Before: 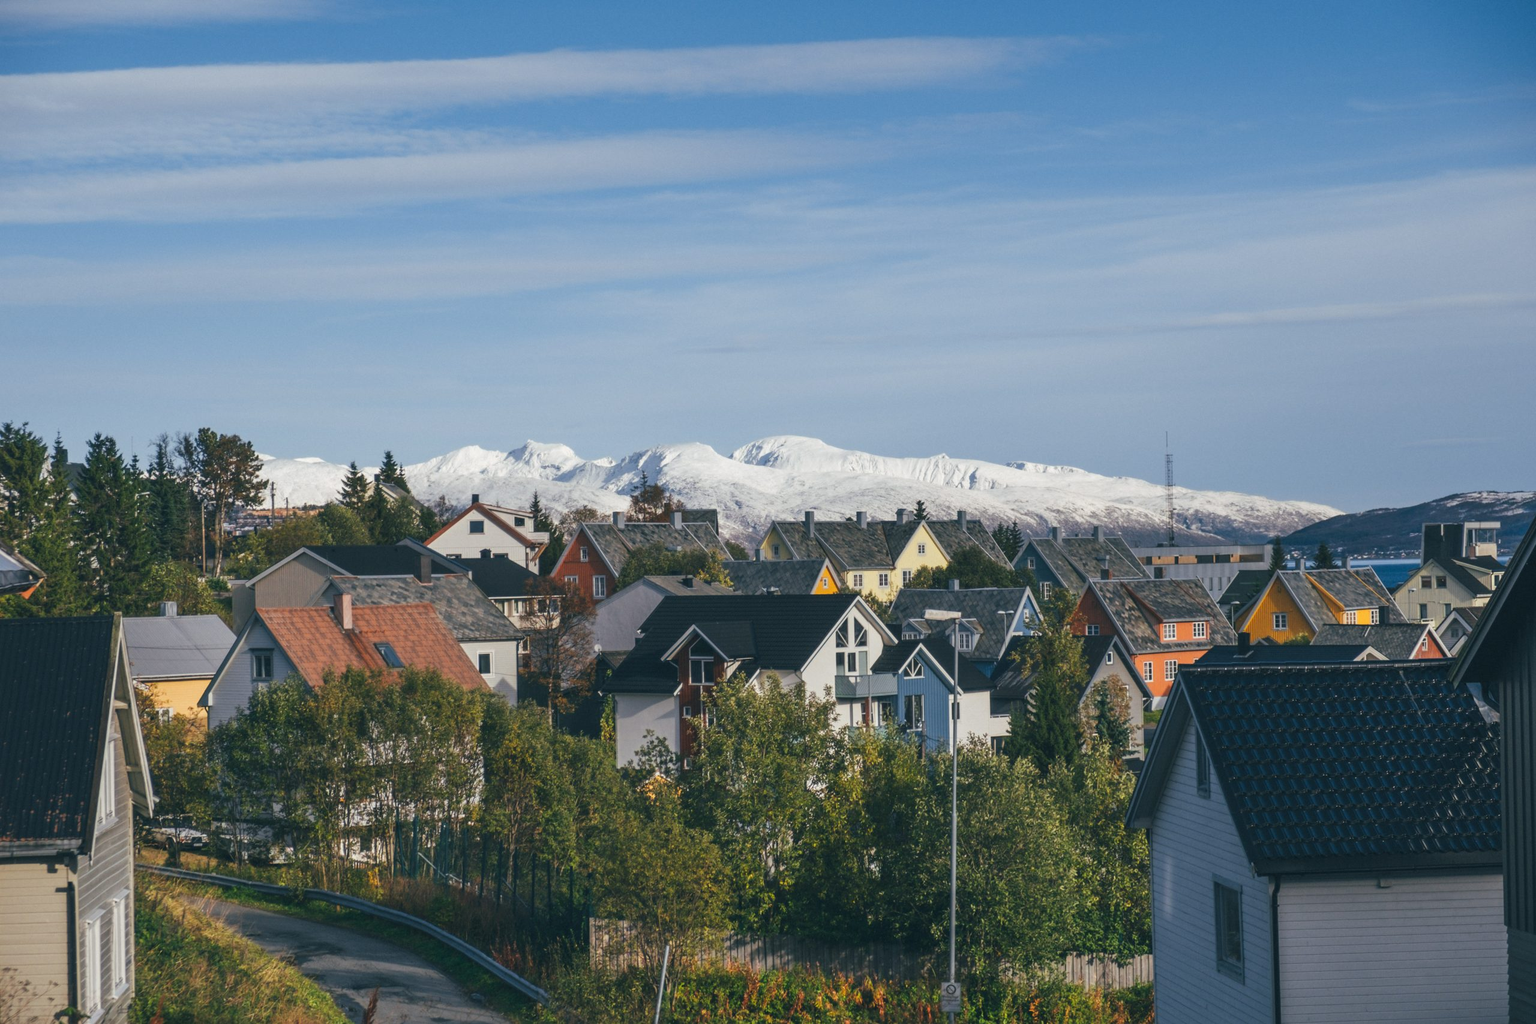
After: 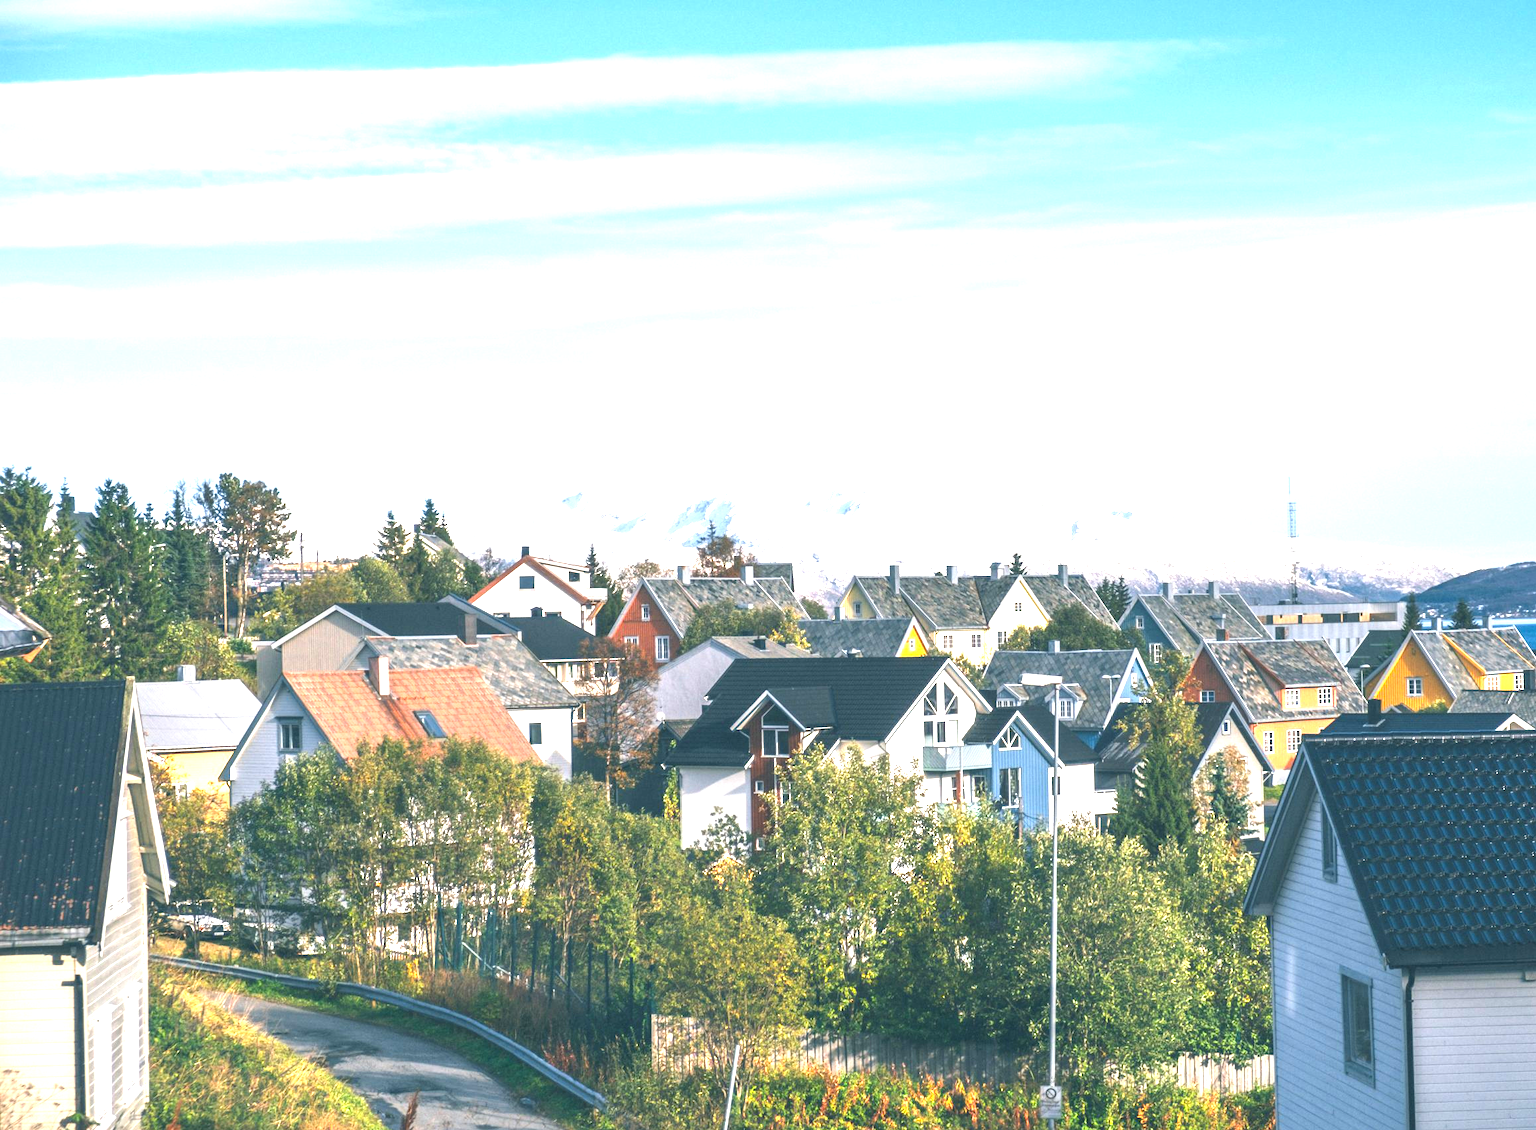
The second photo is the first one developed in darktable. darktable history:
crop: right 9.482%, bottom 0.031%
exposure: exposure 1.996 EV, compensate highlight preservation false
